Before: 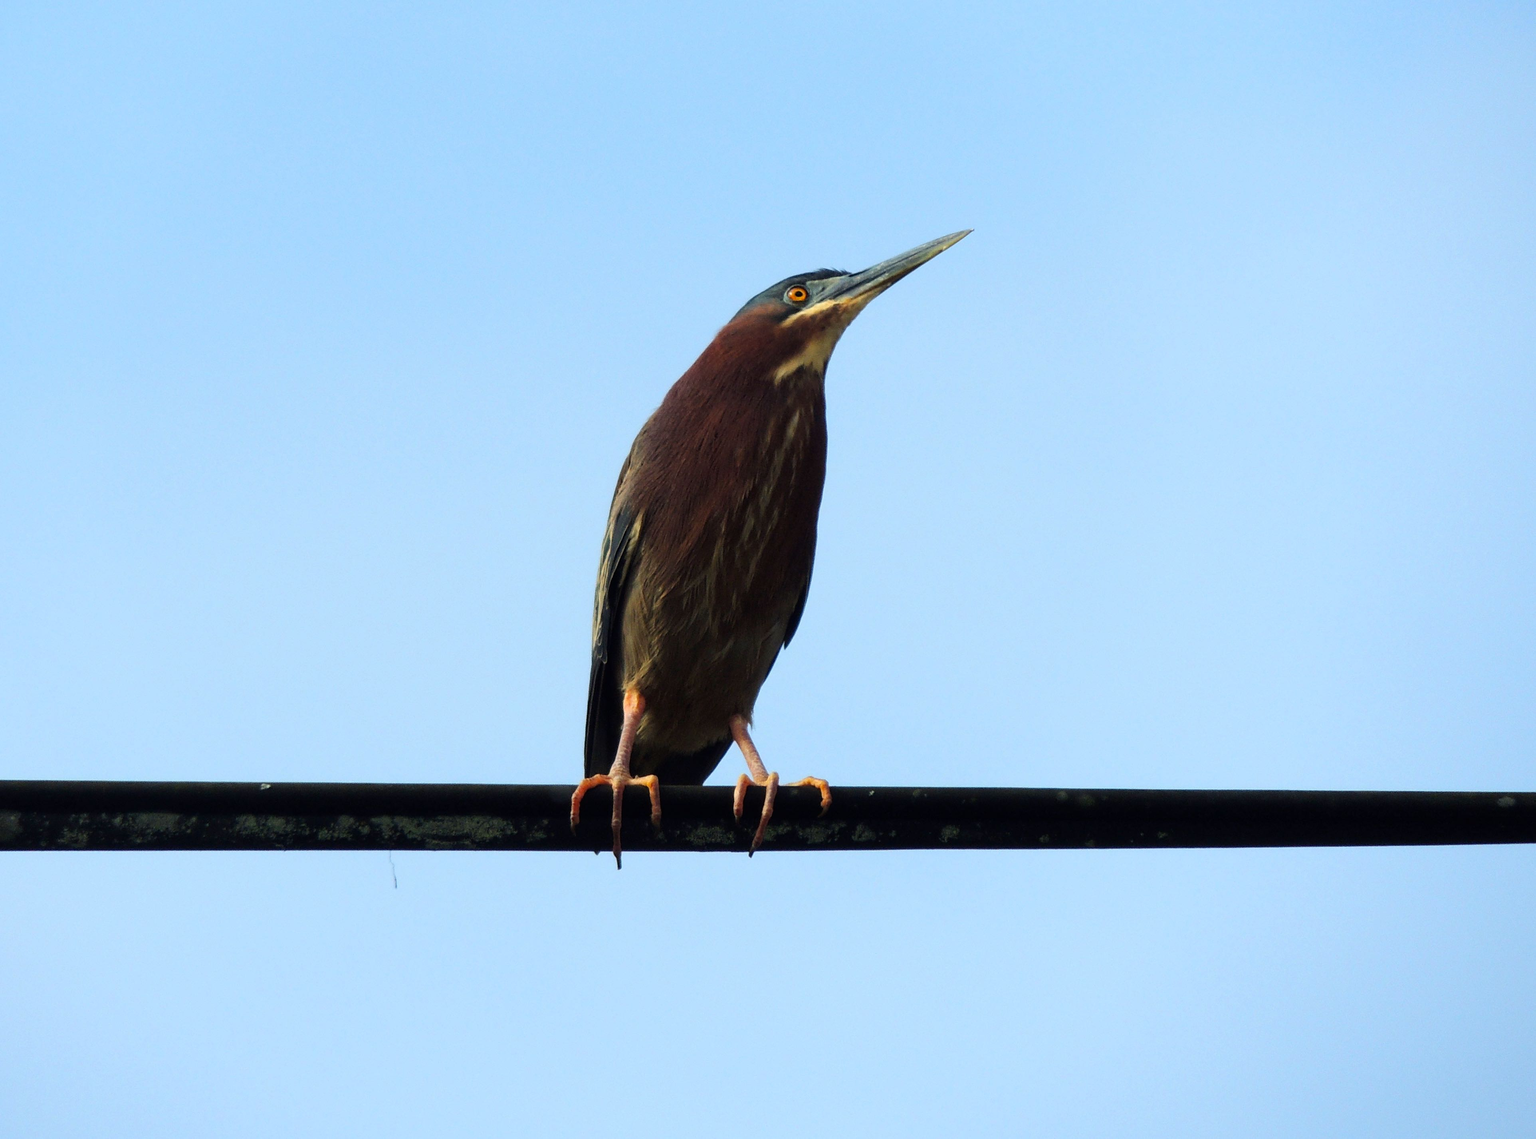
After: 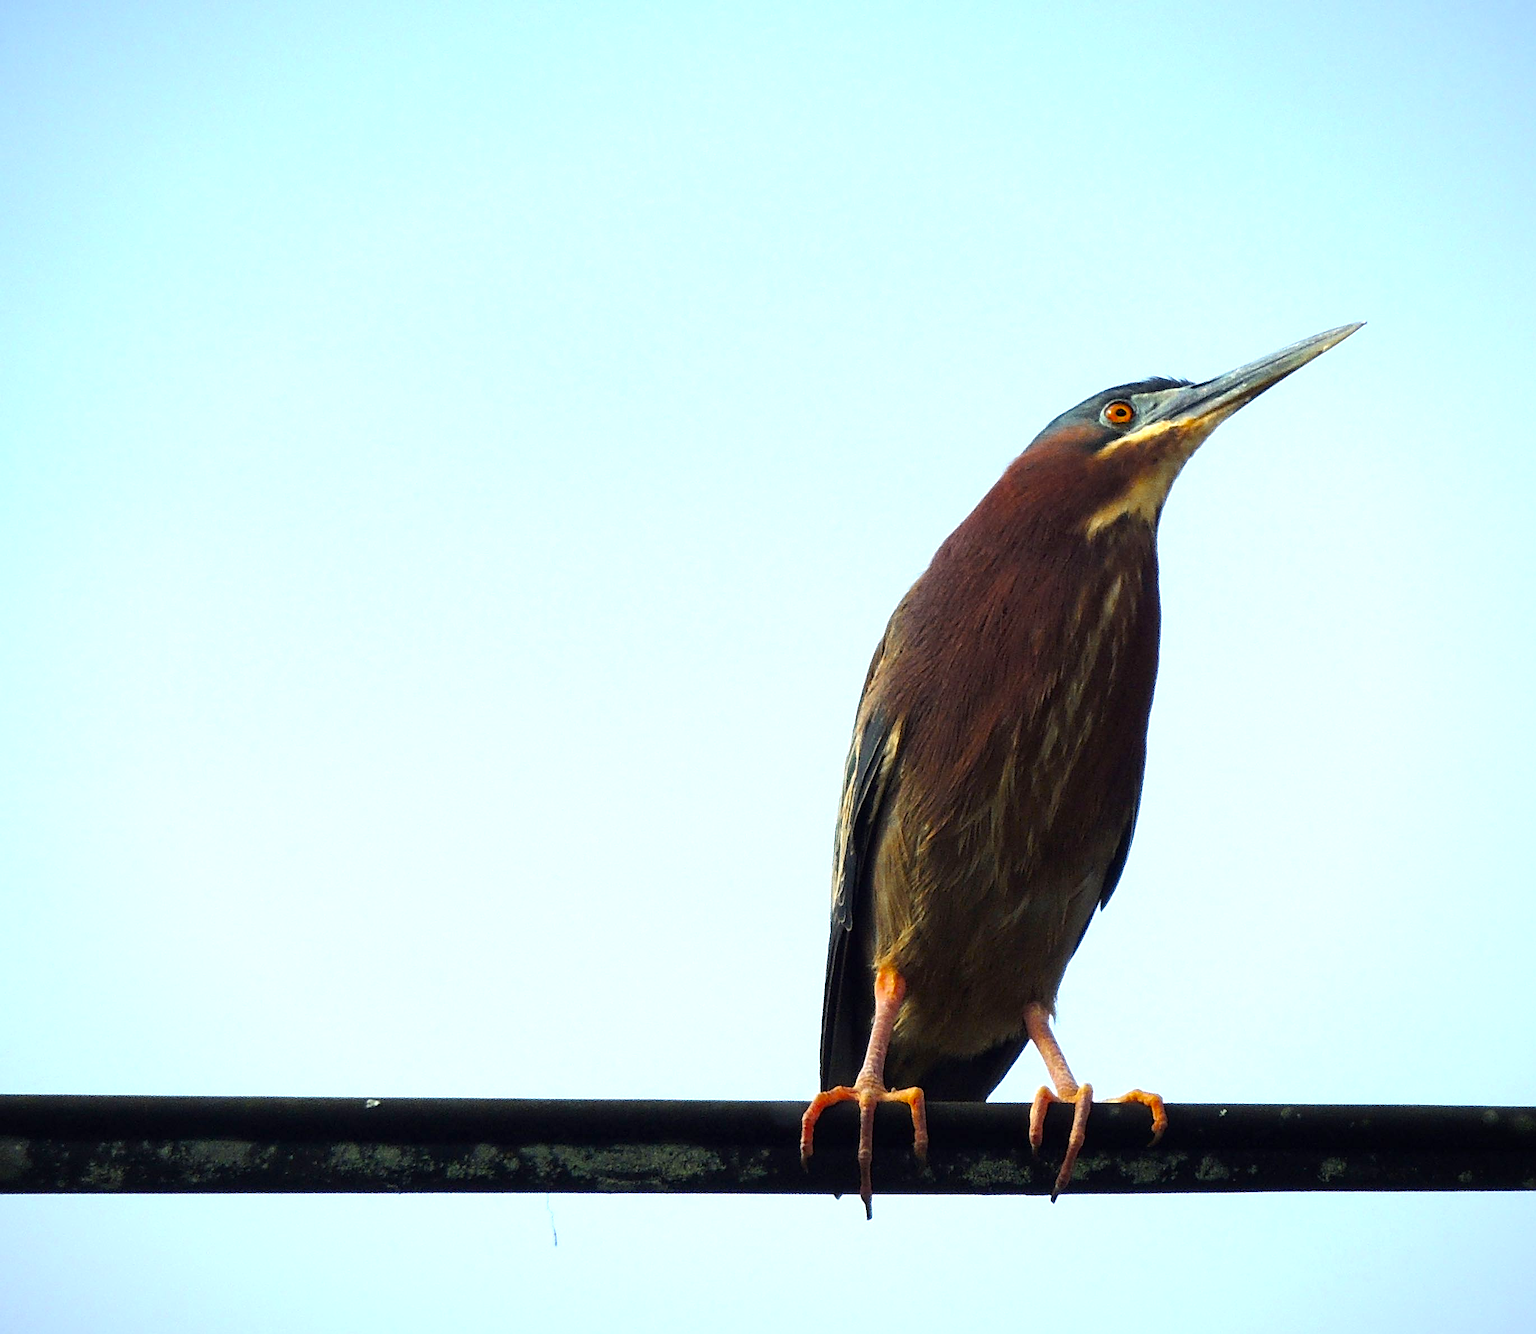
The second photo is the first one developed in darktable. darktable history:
exposure: exposure 0.762 EV, compensate exposure bias true, compensate highlight preservation false
crop: right 28.701%, bottom 16.467%
vignetting: fall-off radius 70.19%, saturation -0.03, automatic ratio true
sharpen: on, module defaults
color zones: curves: ch0 [(0.11, 0.396) (0.195, 0.36) (0.25, 0.5) (0.303, 0.412) (0.357, 0.544) (0.75, 0.5) (0.967, 0.328)]; ch1 [(0, 0.468) (0.112, 0.512) (0.202, 0.6) (0.25, 0.5) (0.307, 0.352) (0.357, 0.544) (0.75, 0.5) (0.963, 0.524)]
